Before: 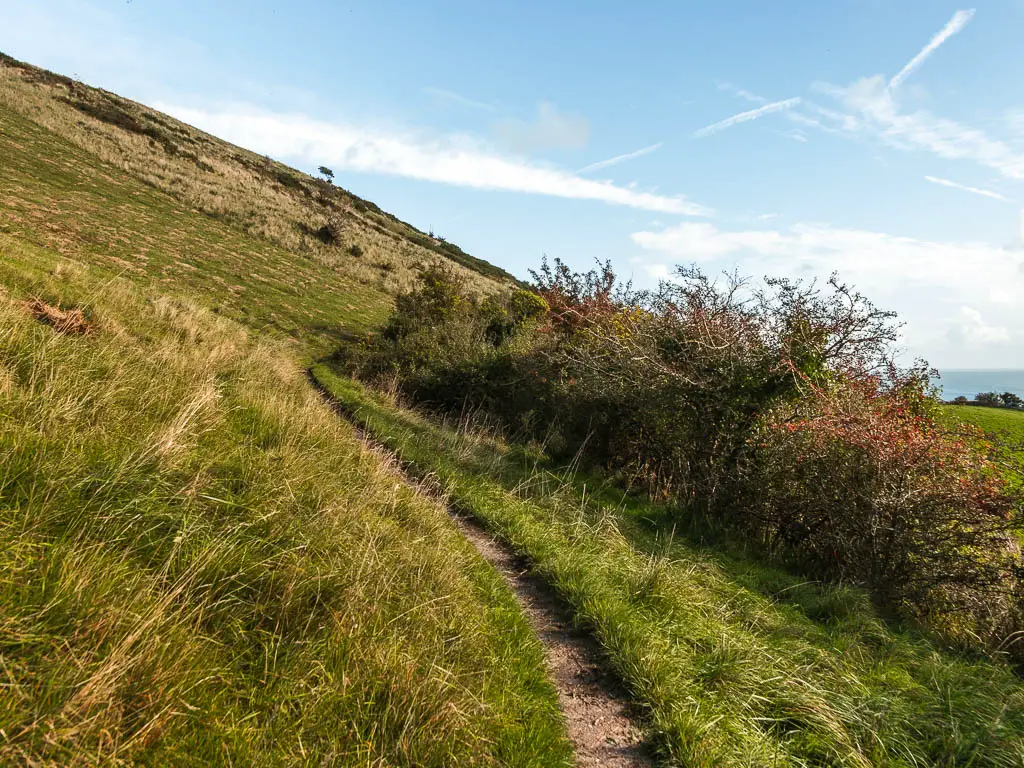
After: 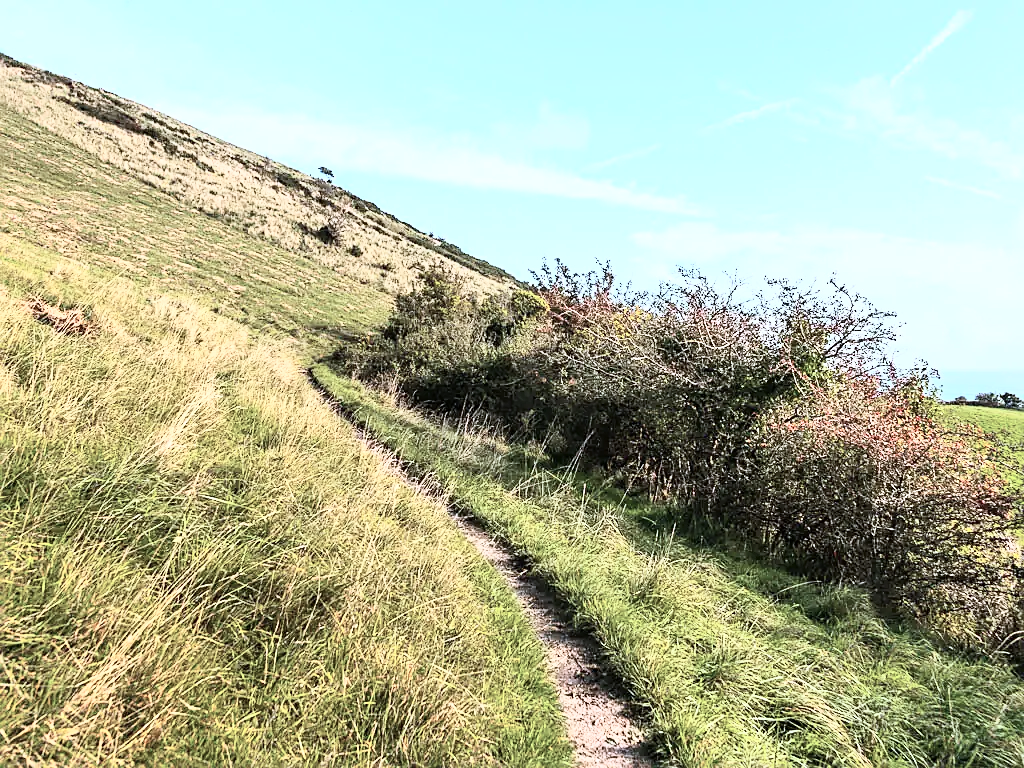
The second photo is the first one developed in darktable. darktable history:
sharpen: on, module defaults
color zones: curves: ch0 [(0, 0.5) (0.143, 0.52) (0.286, 0.5) (0.429, 0.5) (0.571, 0.5) (0.714, 0.5) (0.857, 0.5) (1, 0.5)]; ch1 [(0, 0.489) (0.155, 0.45) (0.286, 0.466) (0.429, 0.5) (0.571, 0.5) (0.714, 0.5) (0.857, 0.5) (1, 0.489)]
tone curve: curves: ch0 [(0, 0) (0.003, 0.003) (0.011, 0.011) (0.025, 0.026) (0.044, 0.045) (0.069, 0.087) (0.1, 0.141) (0.136, 0.202) (0.177, 0.271) (0.224, 0.357) (0.277, 0.461) (0.335, 0.583) (0.399, 0.685) (0.468, 0.782) (0.543, 0.867) (0.623, 0.927) (0.709, 0.96) (0.801, 0.975) (0.898, 0.987) (1, 1)], color space Lab, independent channels, preserve colors none
color calibration: illuminant custom, x 0.372, y 0.383, temperature 4279.19 K
